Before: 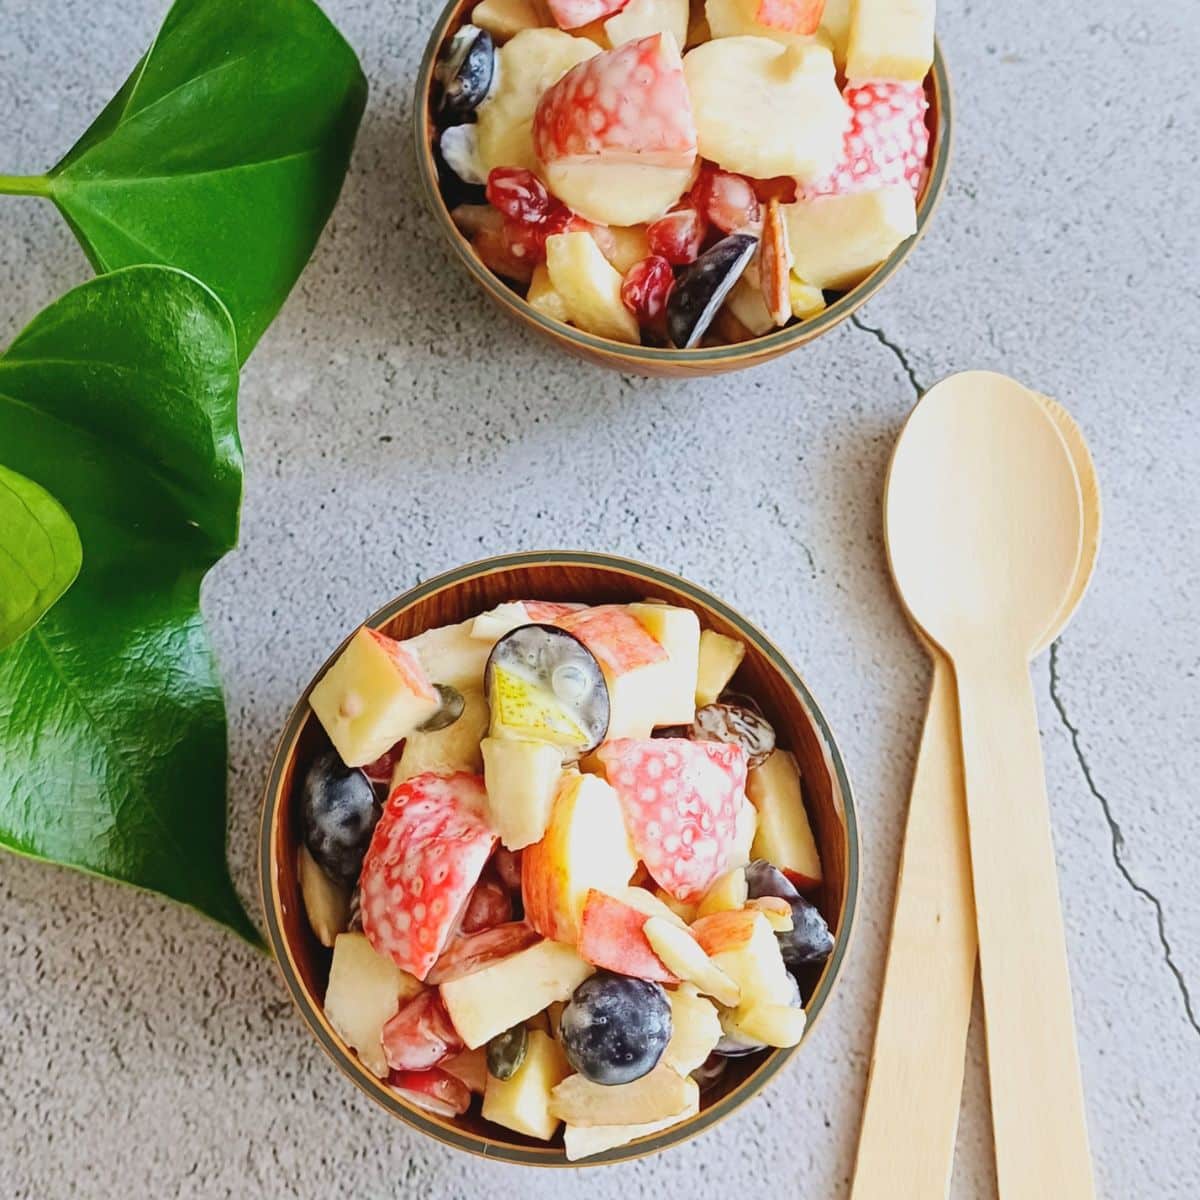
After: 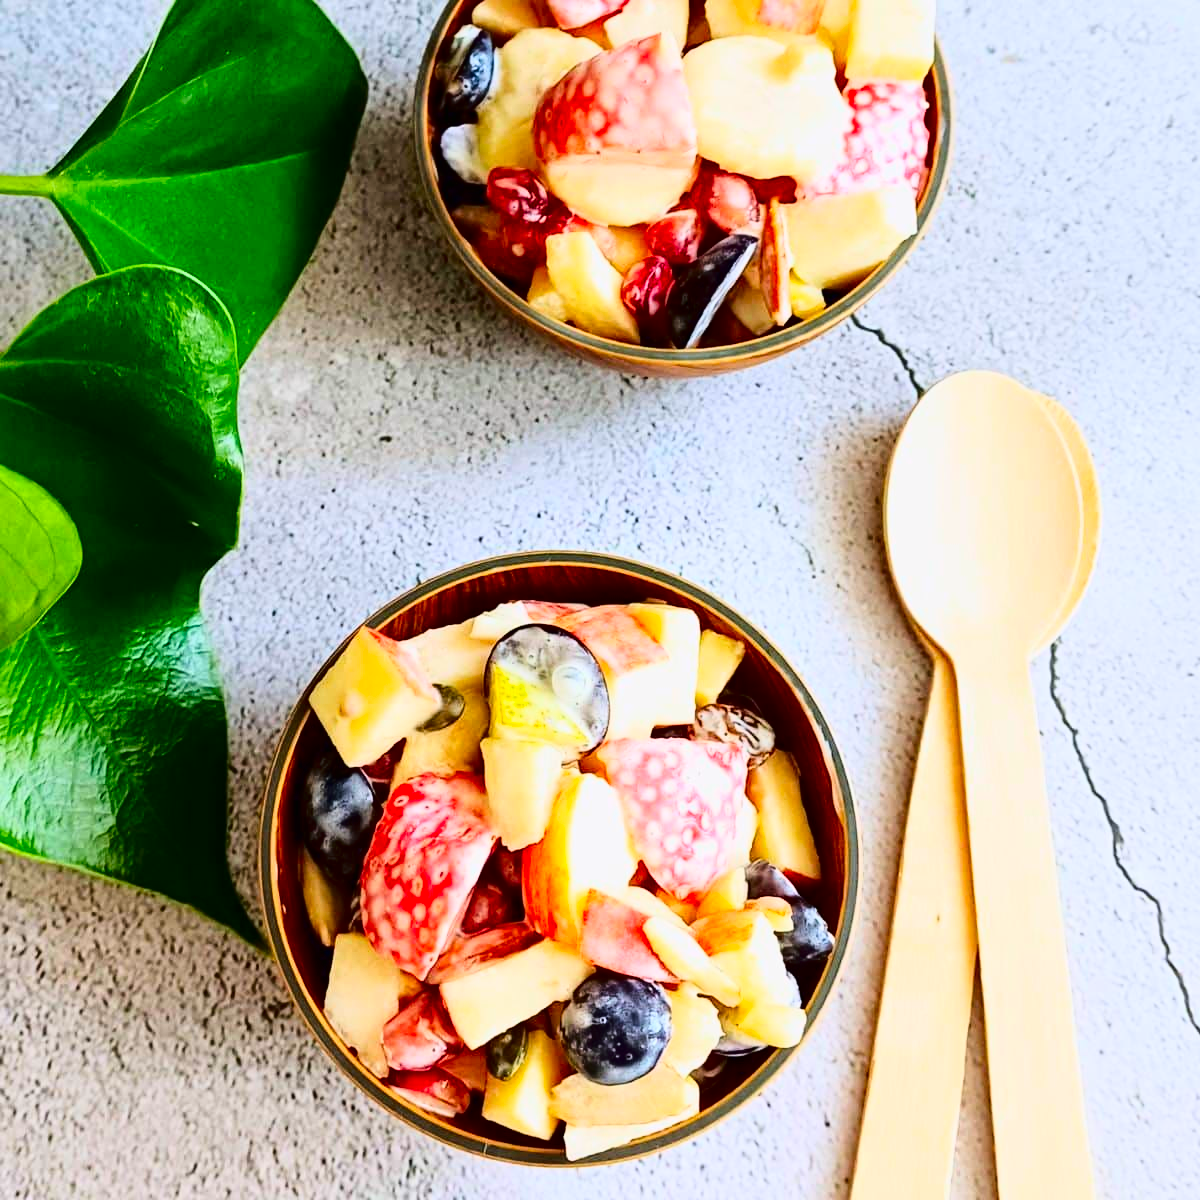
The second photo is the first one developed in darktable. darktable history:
contrast brightness saturation: contrast 0.13, brightness -0.24, saturation 0.14
base curve: curves: ch0 [(0, 0) (0.028, 0.03) (0.121, 0.232) (0.46, 0.748) (0.859, 0.968) (1, 1)]
exposure: exposure -0.116 EV, compensate exposure bias true, compensate highlight preservation false
color balance: lift [1, 1, 0.999, 1.001], gamma [1, 1.003, 1.005, 0.995], gain [1, 0.992, 0.988, 1.012], contrast 5%, output saturation 110%
